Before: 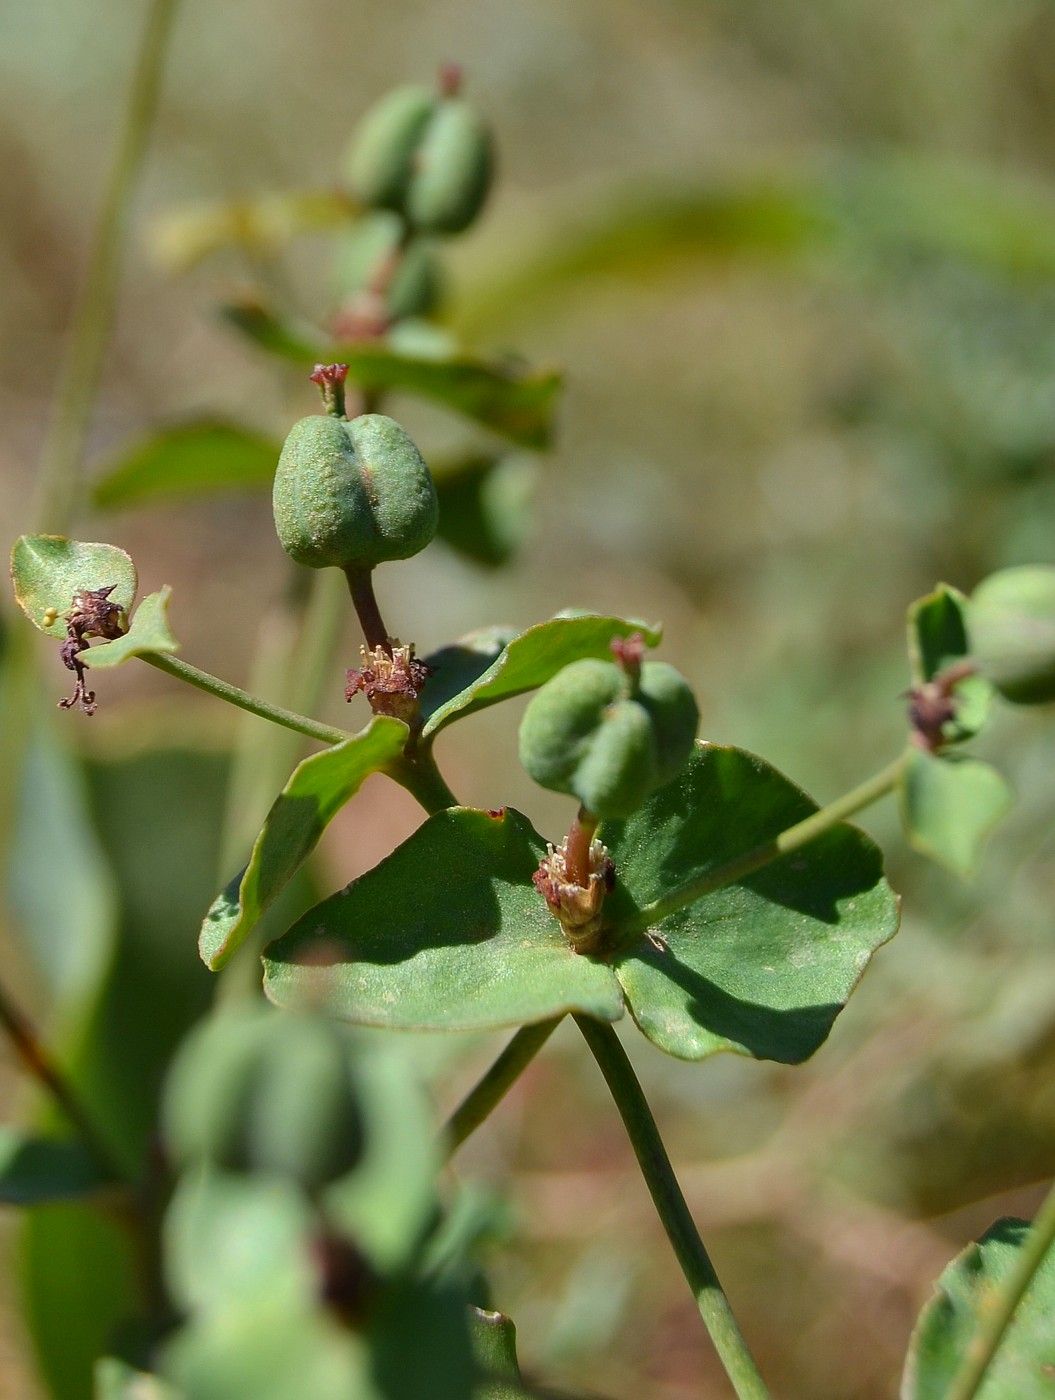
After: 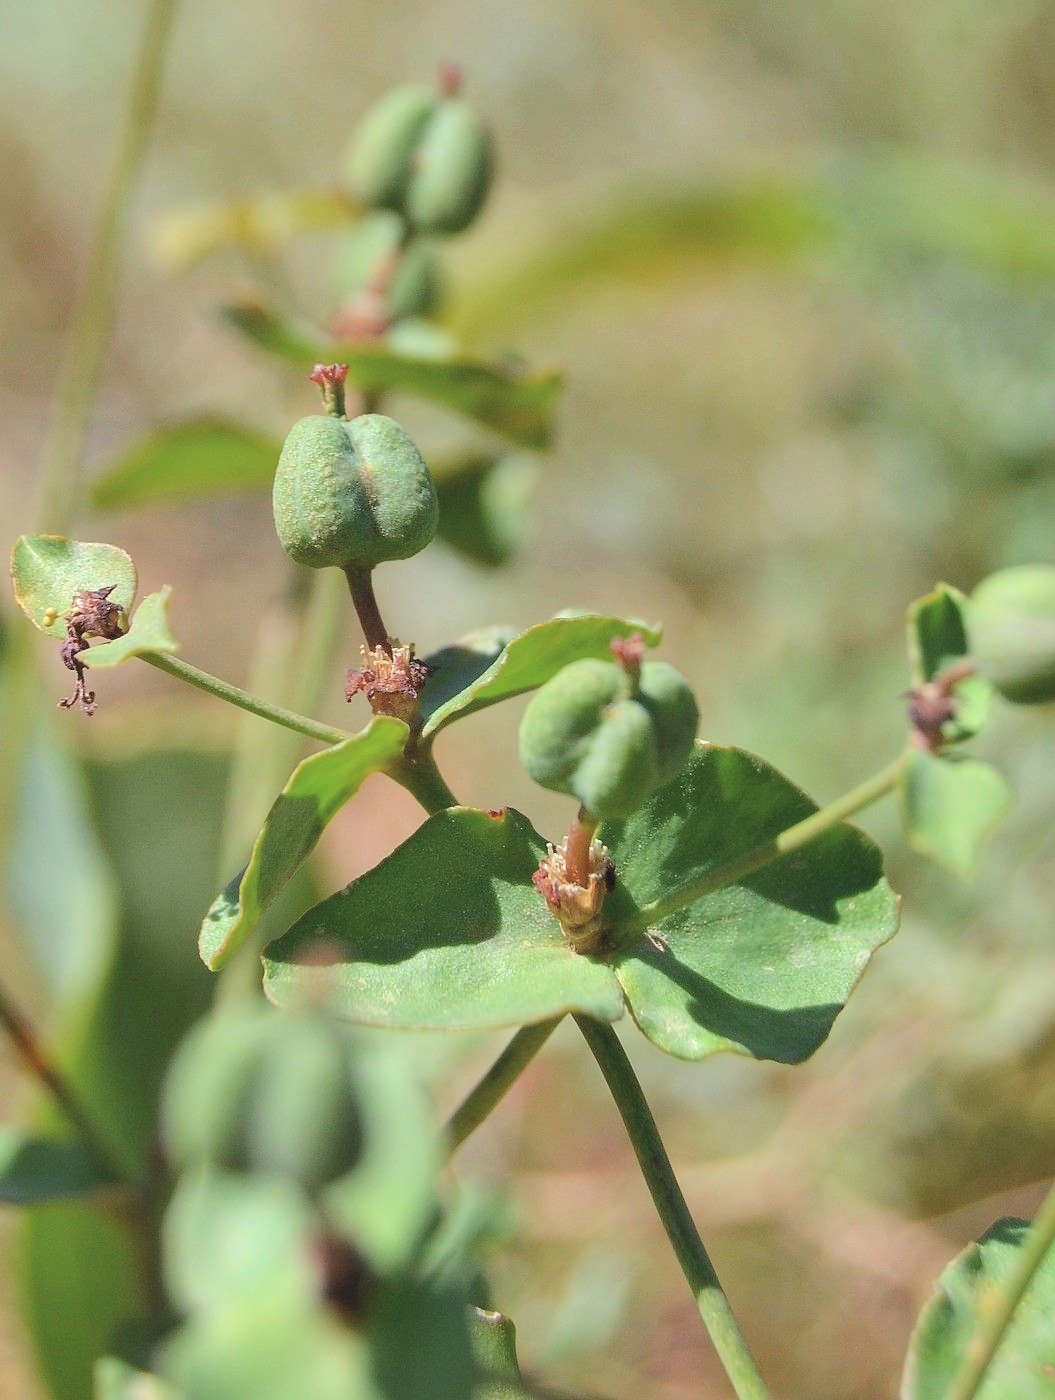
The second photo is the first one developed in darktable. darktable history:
contrast brightness saturation: brightness 0.282
local contrast: mode bilateral grid, contrast 15, coarseness 36, detail 105%, midtone range 0.2
